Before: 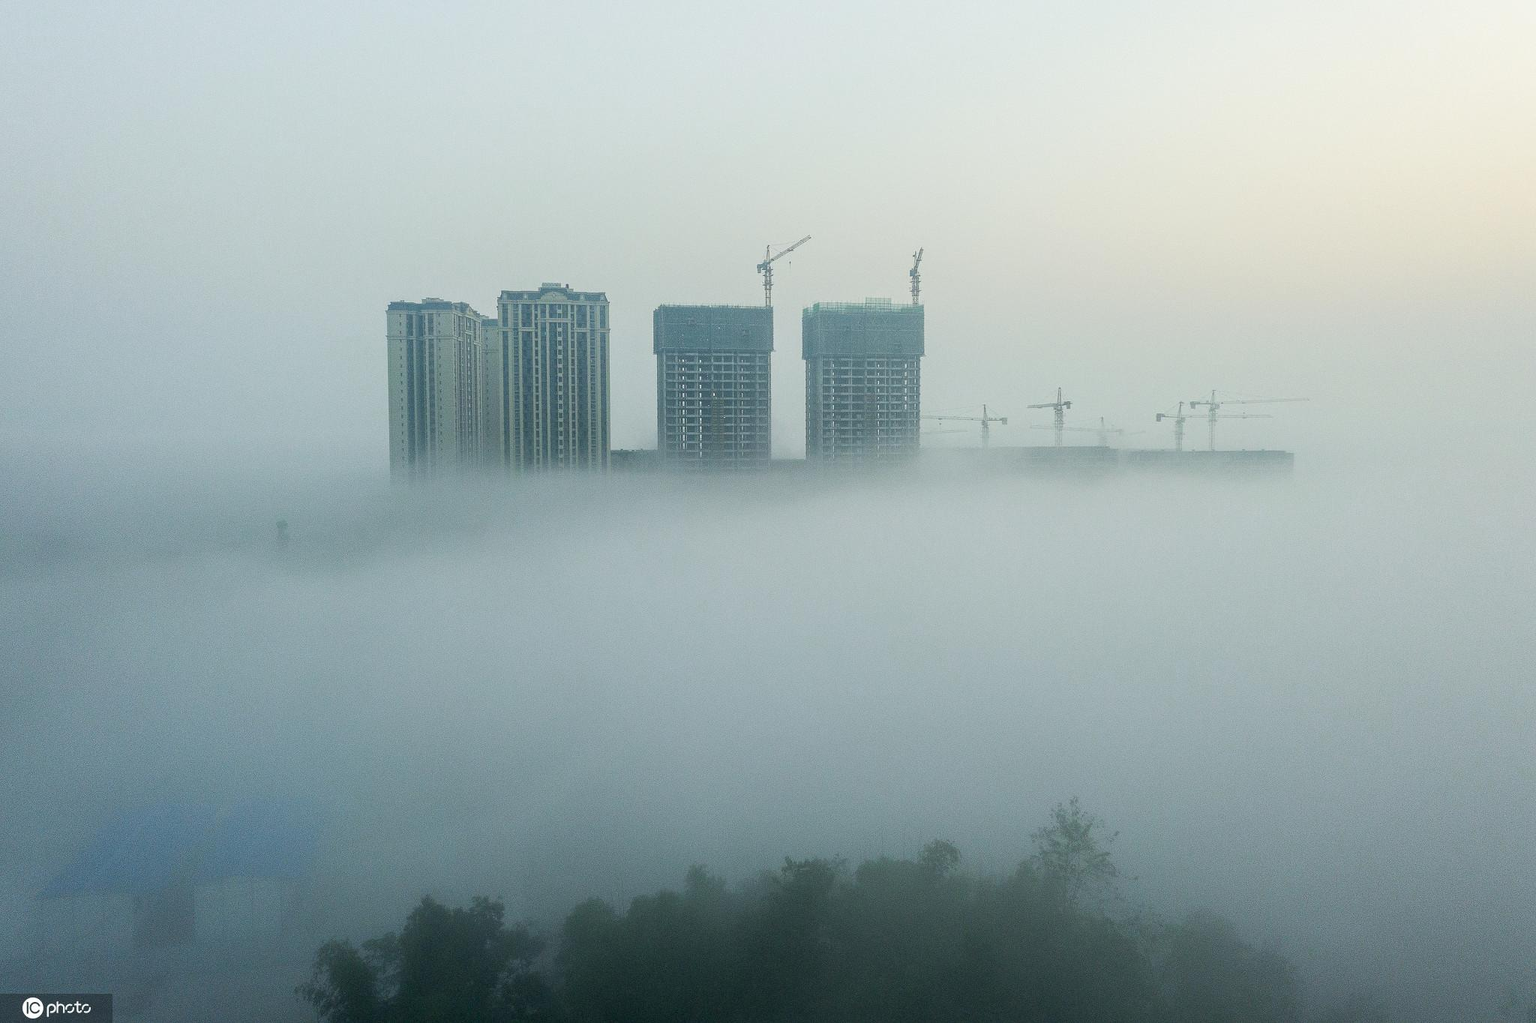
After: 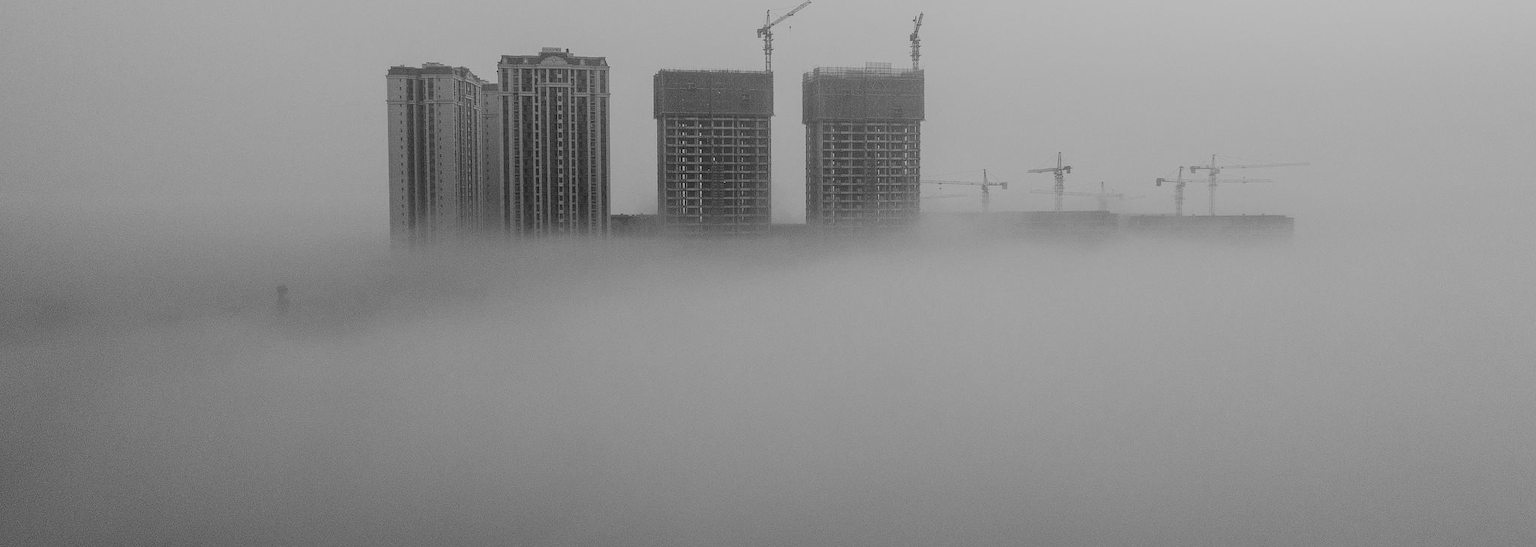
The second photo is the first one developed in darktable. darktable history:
monochrome: a 16.06, b 15.48, size 1
color balance: contrast 10%
crop and rotate: top 23.043%, bottom 23.437%
filmic rgb: middle gray luminance 29%, black relative exposure -10.3 EV, white relative exposure 5.5 EV, threshold 6 EV, target black luminance 0%, hardness 3.95, latitude 2.04%, contrast 1.132, highlights saturation mix 5%, shadows ↔ highlights balance 15.11%, preserve chrominance no, color science v3 (2019), use custom middle-gray values true, iterations of high-quality reconstruction 0, enable highlight reconstruction true
color balance rgb: global vibrance -1%, saturation formula JzAzBz (2021)
